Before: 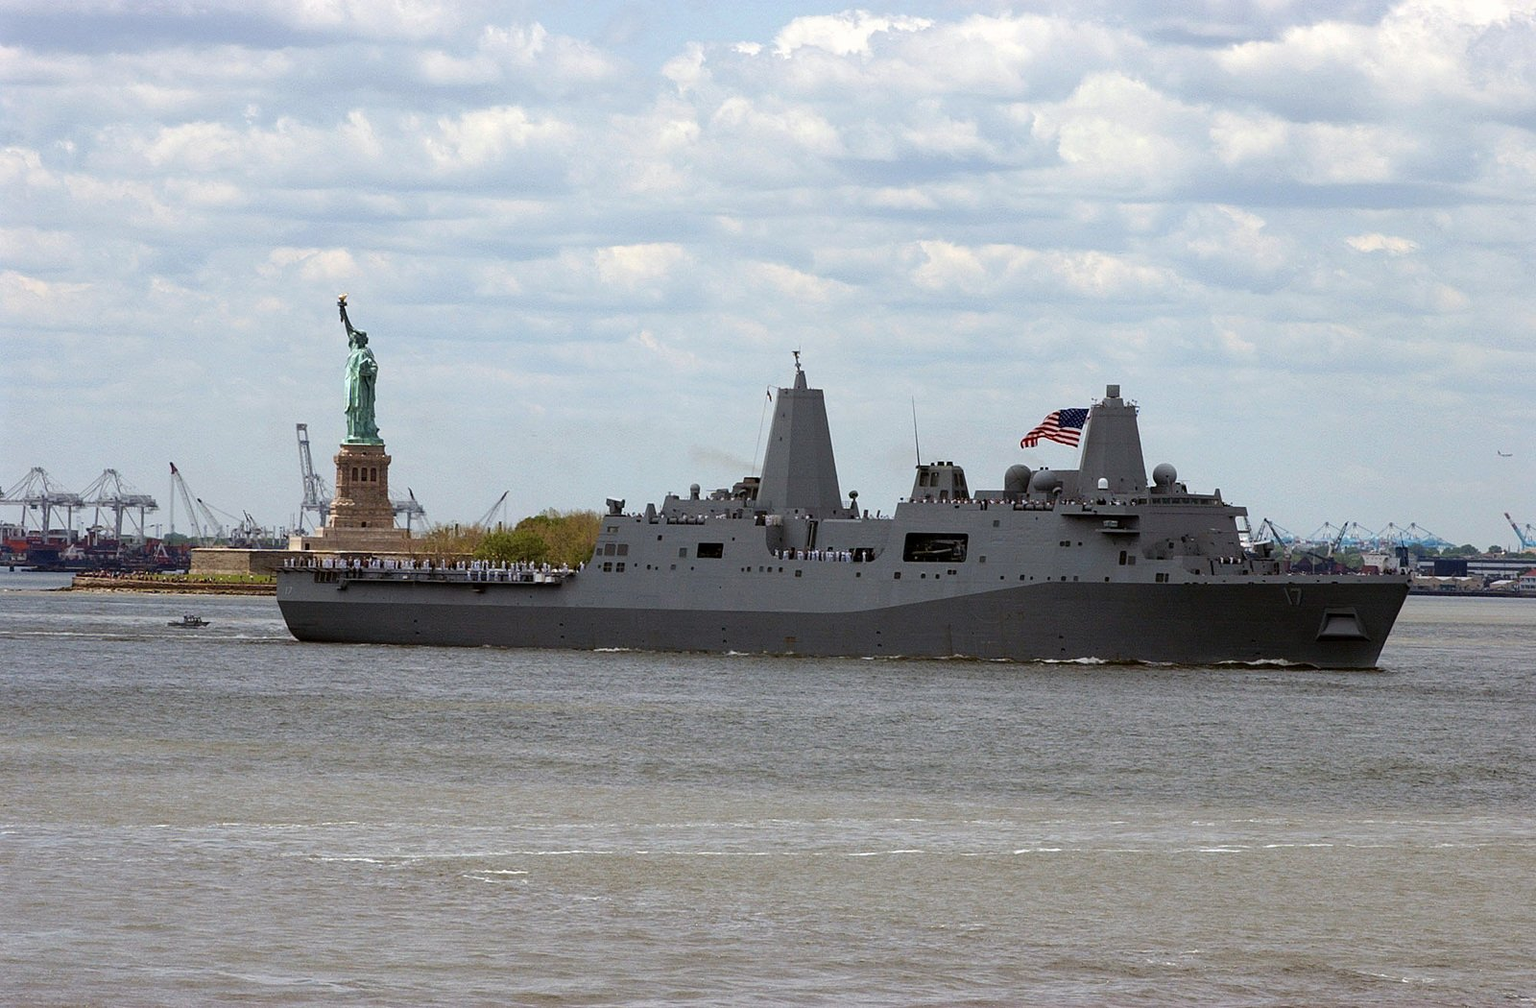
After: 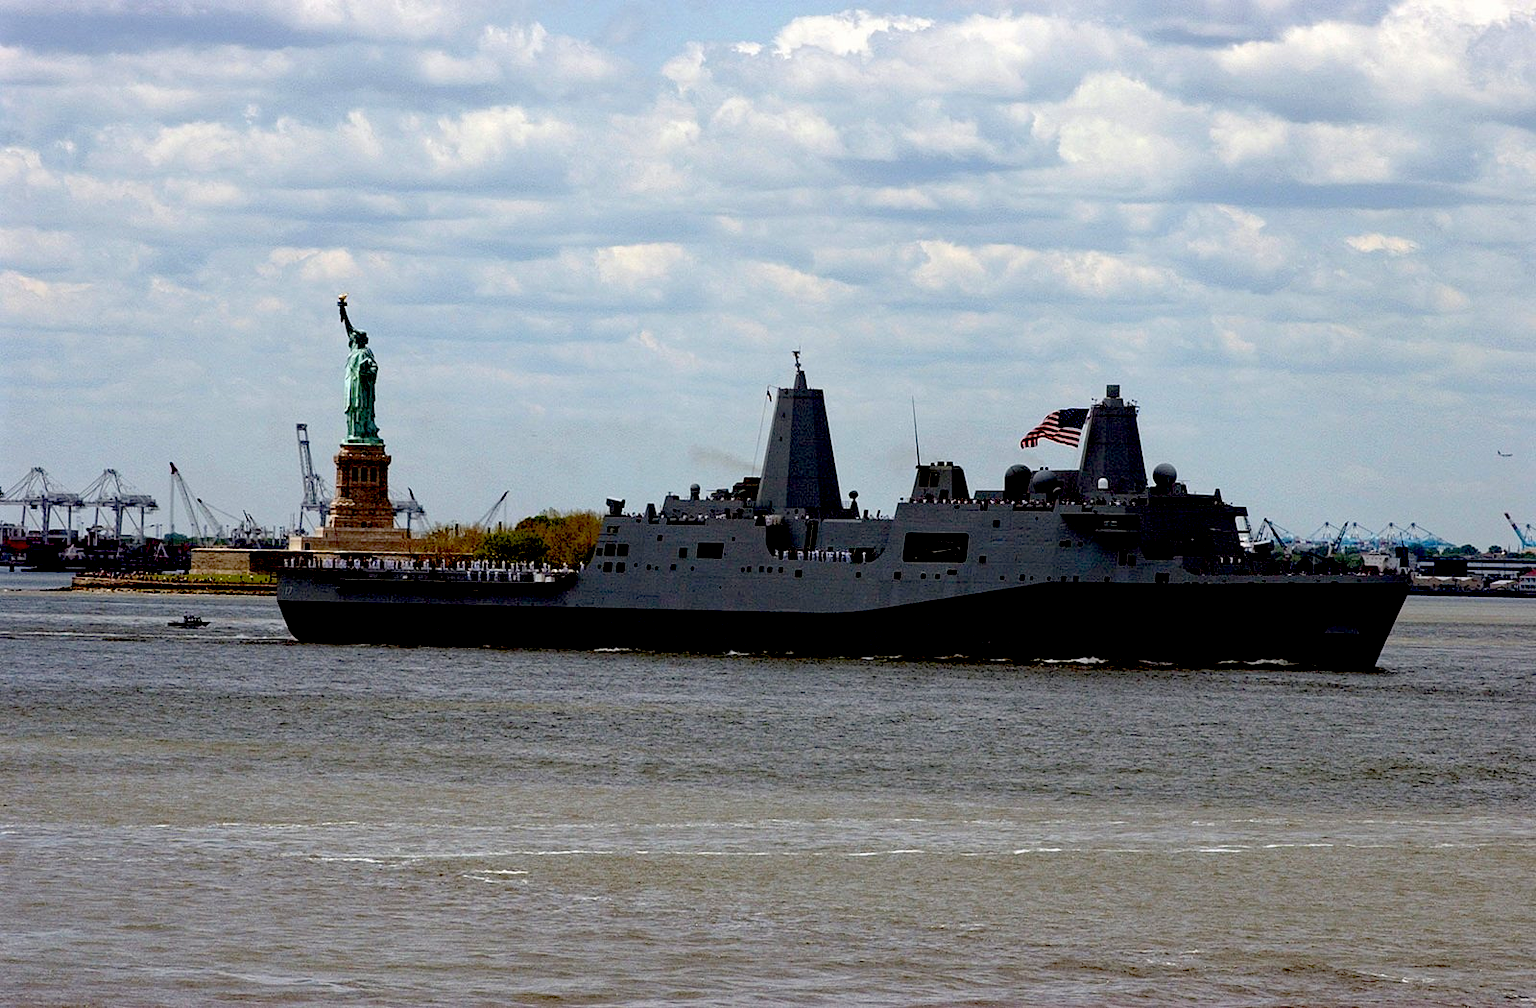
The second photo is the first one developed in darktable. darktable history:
haze removal: adaptive false
exposure: black level correction 0.057, compensate exposure bias true, compensate highlight preservation false
